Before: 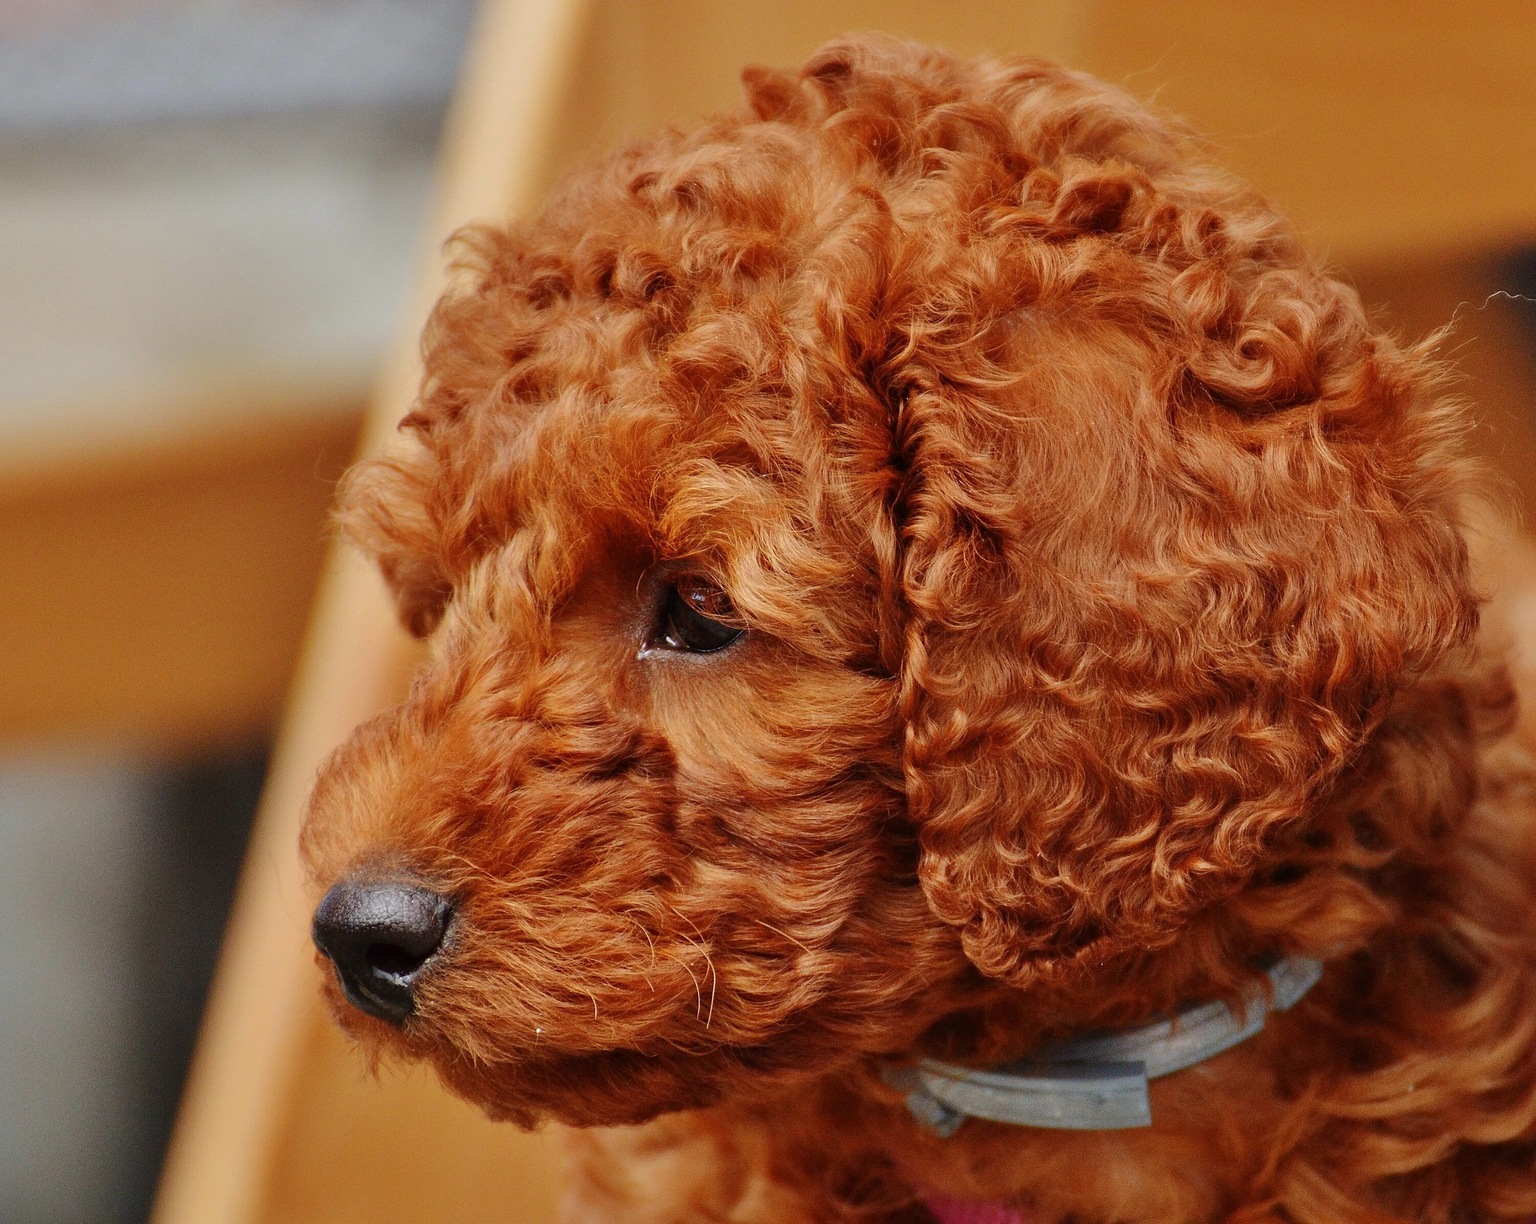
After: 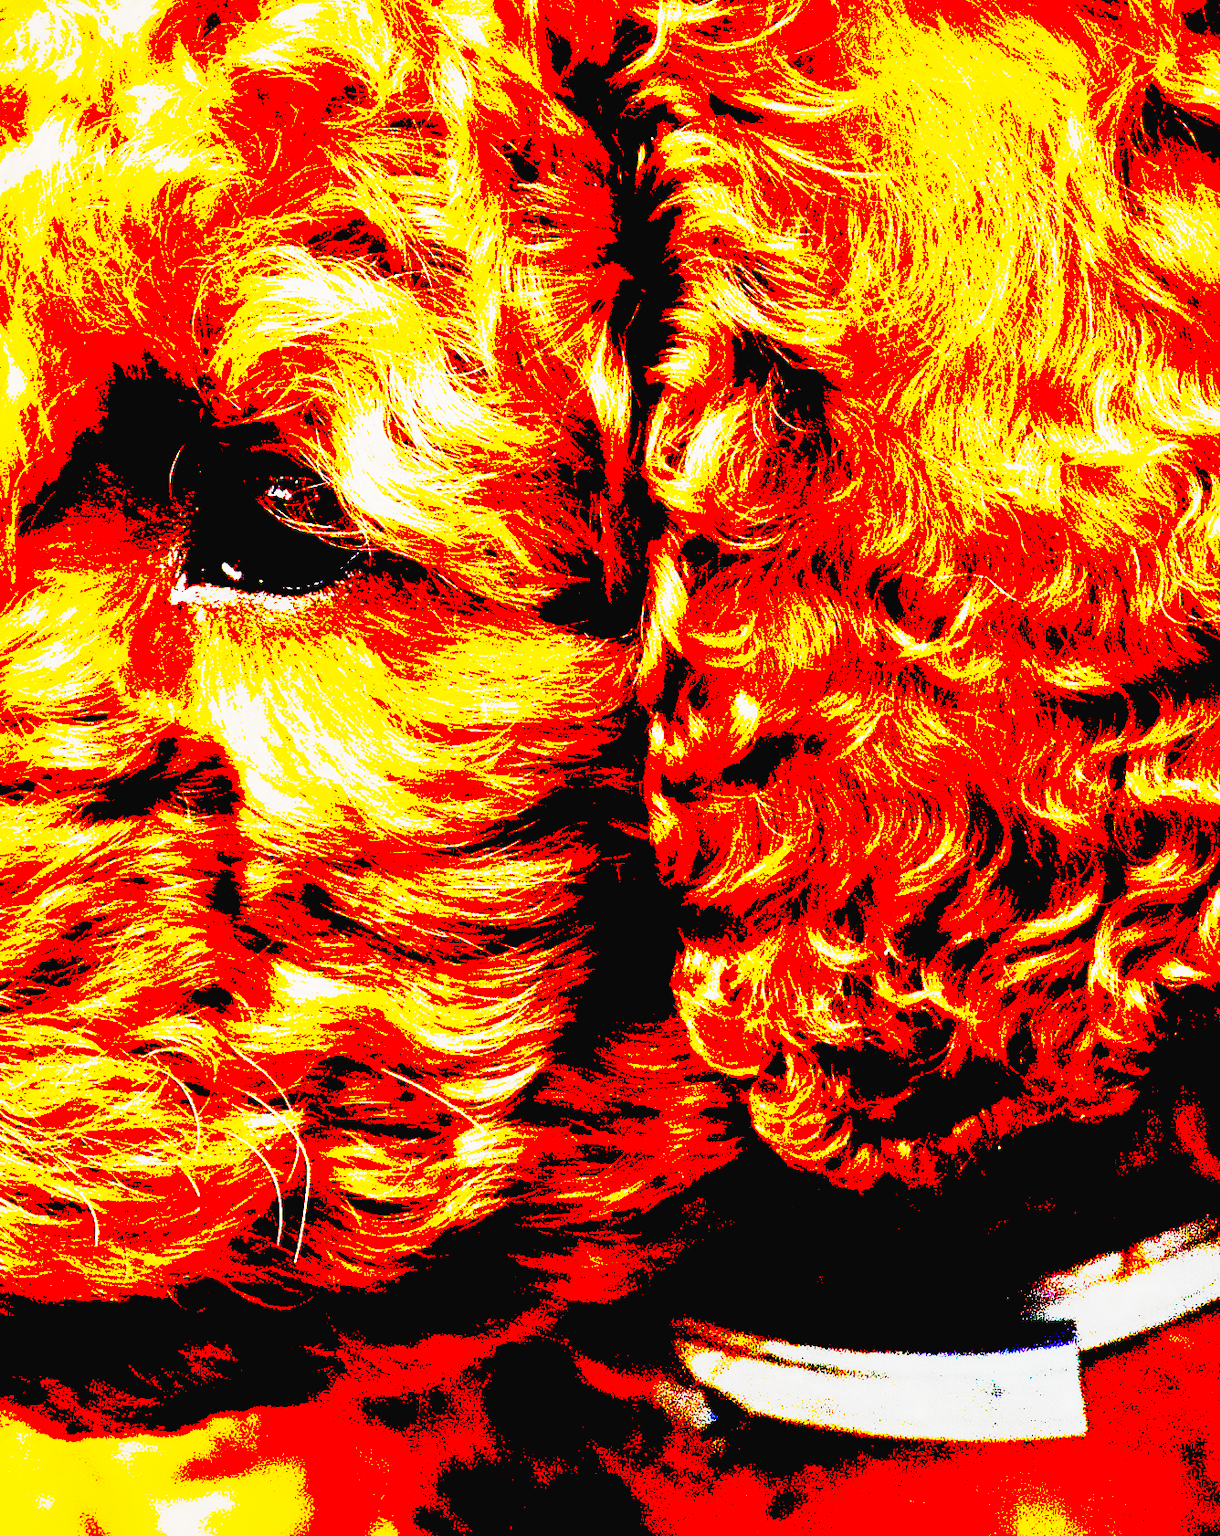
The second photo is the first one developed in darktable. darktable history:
base curve: curves: ch0 [(0, 0.003) (0.001, 0.002) (0.006, 0.004) (0.02, 0.022) (0.048, 0.086) (0.094, 0.234) (0.162, 0.431) (0.258, 0.629) (0.385, 0.8) (0.548, 0.918) (0.751, 0.988) (1, 1)], preserve colors none
shadows and highlights: shadows 39.51, highlights -60
crop: left 35.281%, top 26.249%, right 20.182%, bottom 3.393%
exposure: black level correction 0.1, exposure 2.958 EV, compensate highlight preservation false
tone curve: curves: ch0 [(0, 0) (0.135, 0.09) (0.326, 0.386) (0.489, 0.573) (0.663, 0.749) (0.854, 0.897) (1, 0.974)]; ch1 [(0, 0) (0.366, 0.367) (0.475, 0.453) (0.494, 0.493) (0.504, 0.497) (0.544, 0.569) (0.562, 0.605) (0.622, 0.694) (1, 1)]; ch2 [(0, 0) (0.333, 0.346) (0.375, 0.375) (0.424, 0.43) (0.476, 0.492) (0.502, 0.503) (0.533, 0.534) (0.572, 0.603) (0.605, 0.656) (0.641, 0.709) (1, 1)], preserve colors none
